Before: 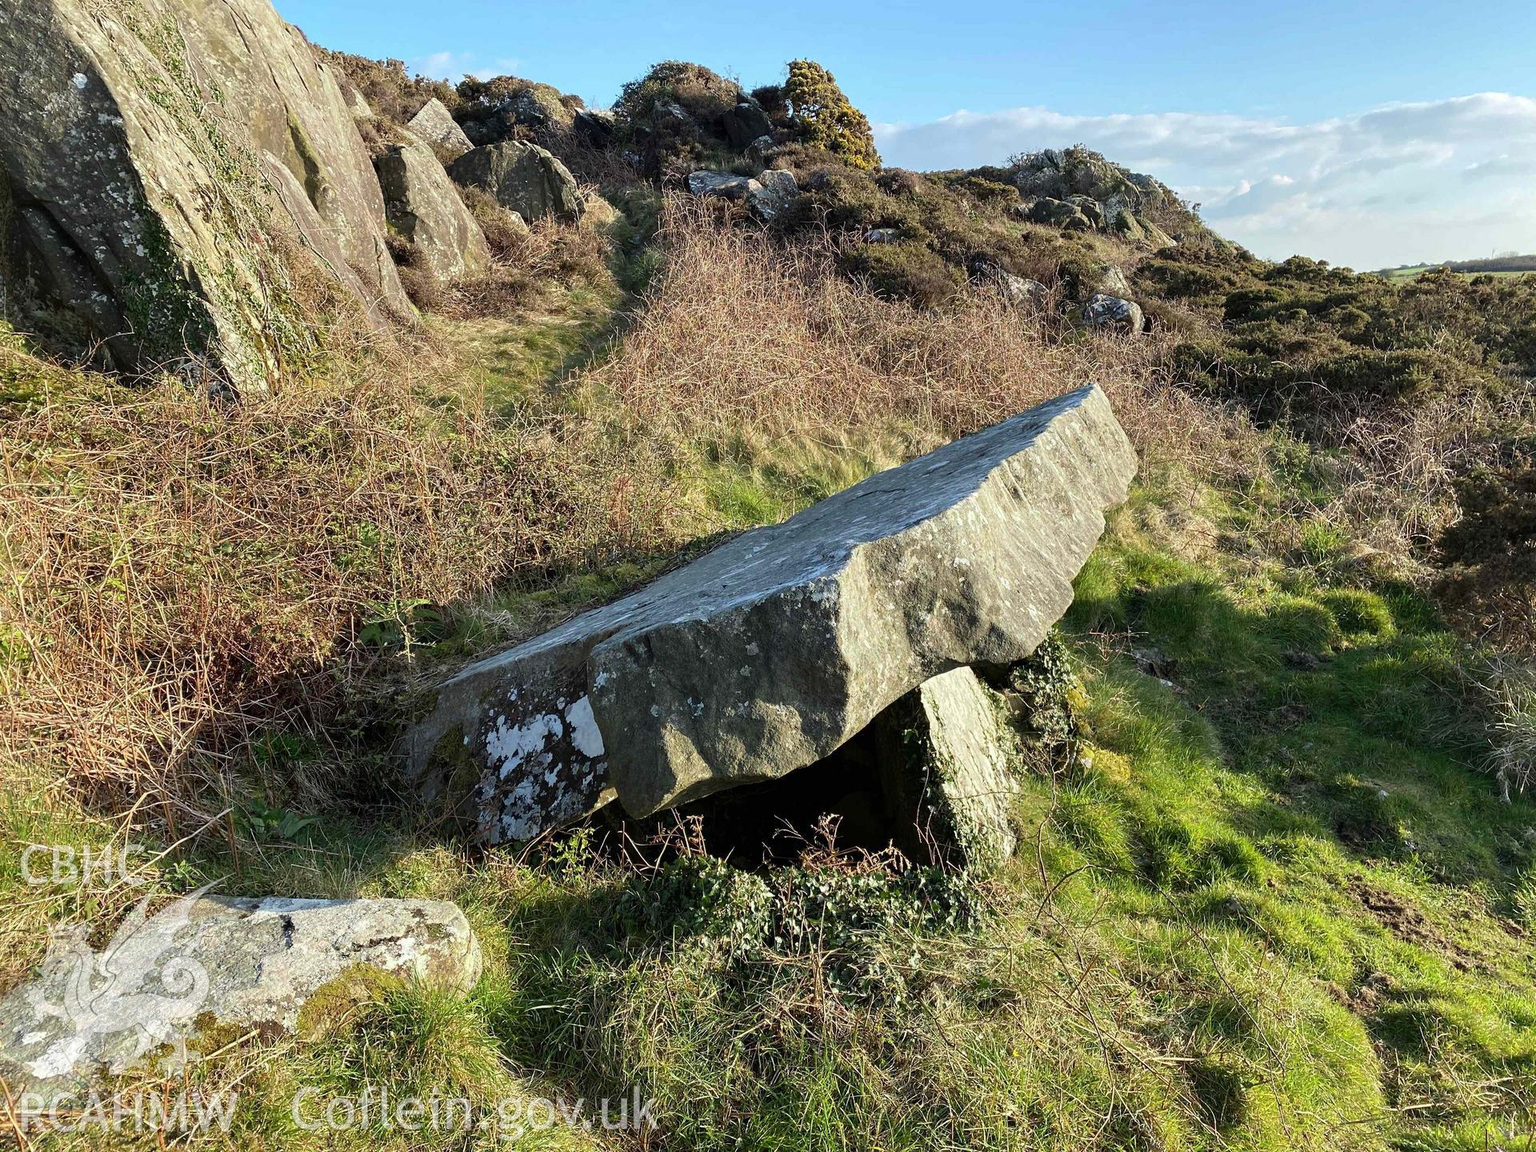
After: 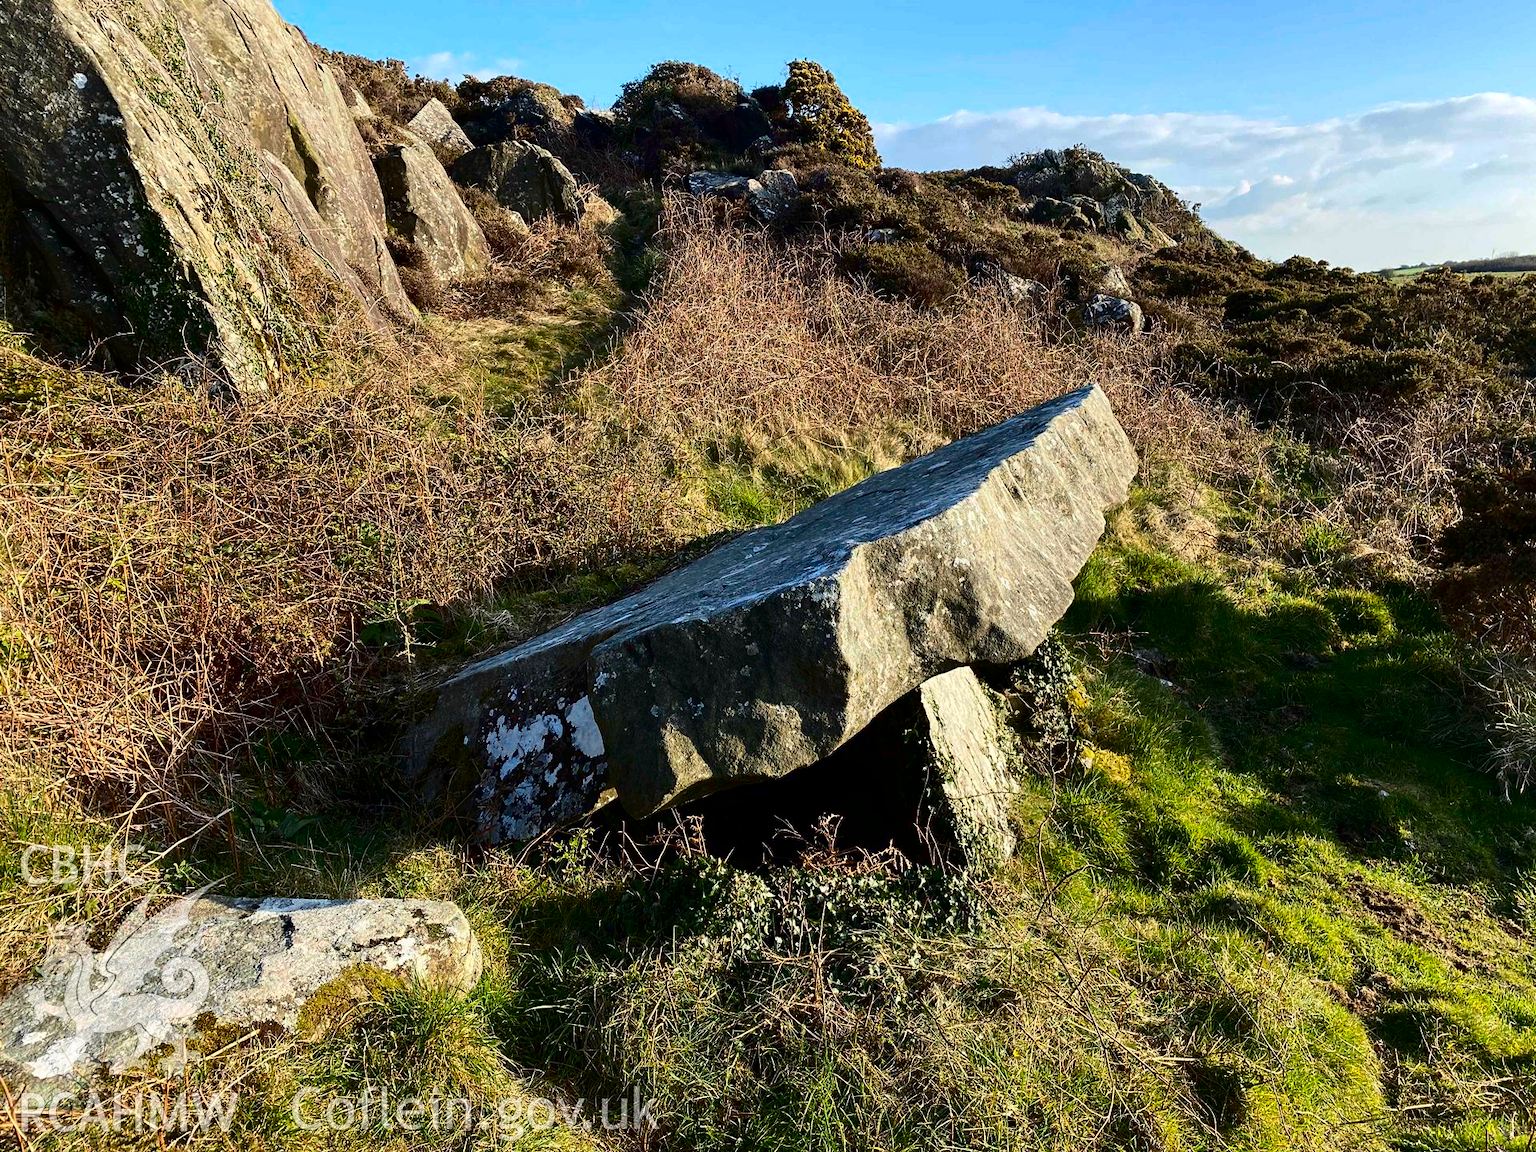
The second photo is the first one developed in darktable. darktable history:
contrast brightness saturation: contrast 0.22, brightness -0.189, saturation 0.24
